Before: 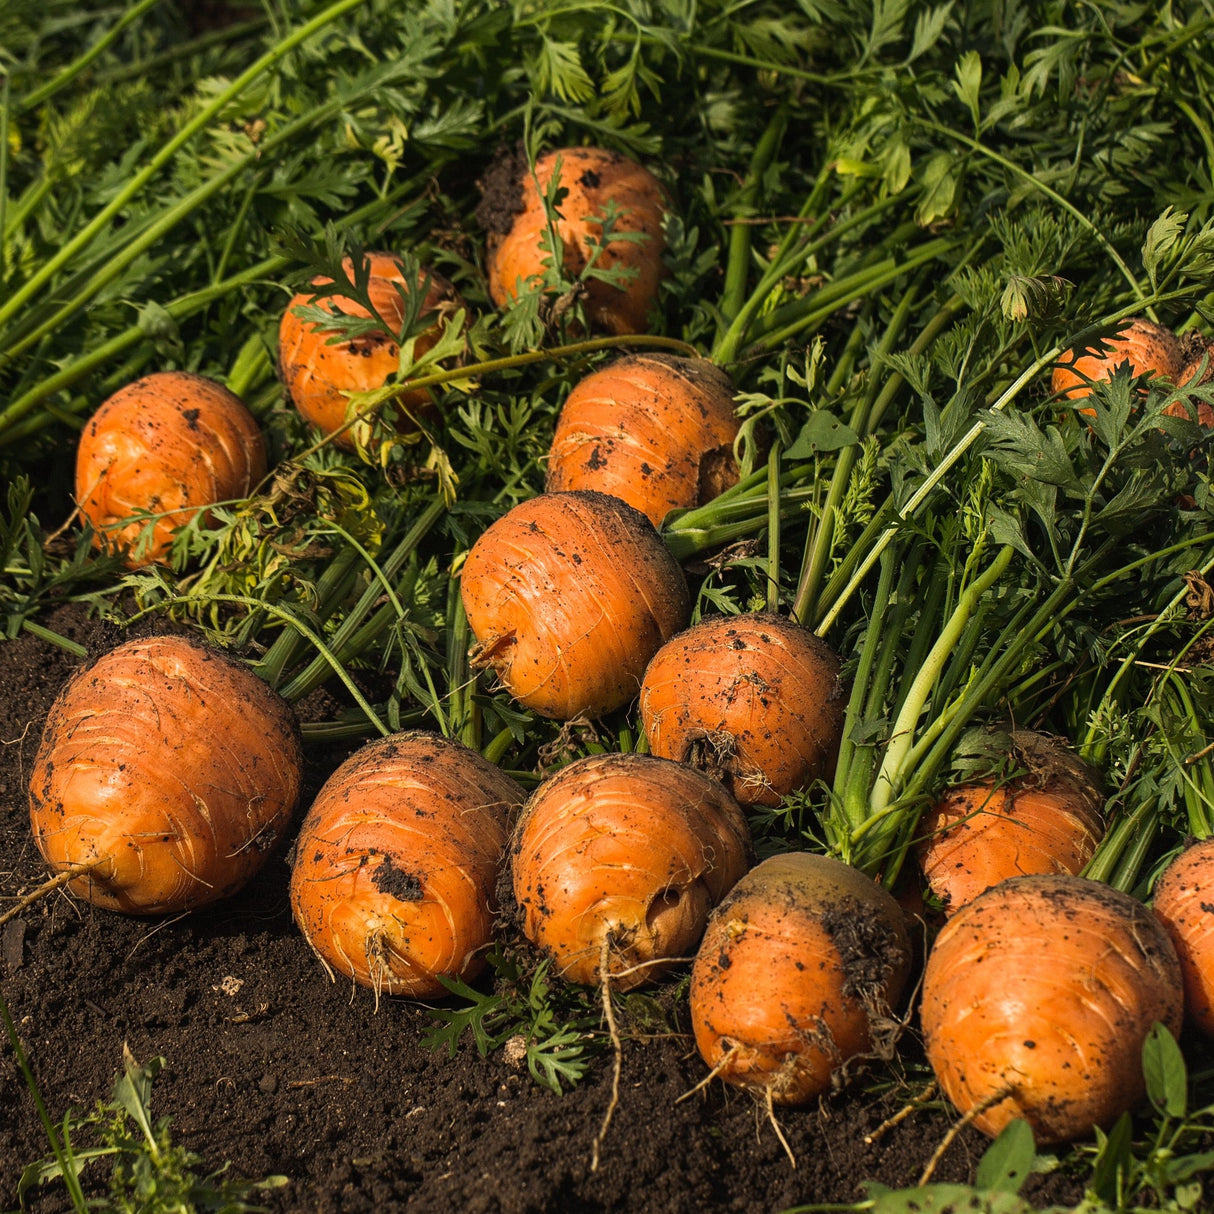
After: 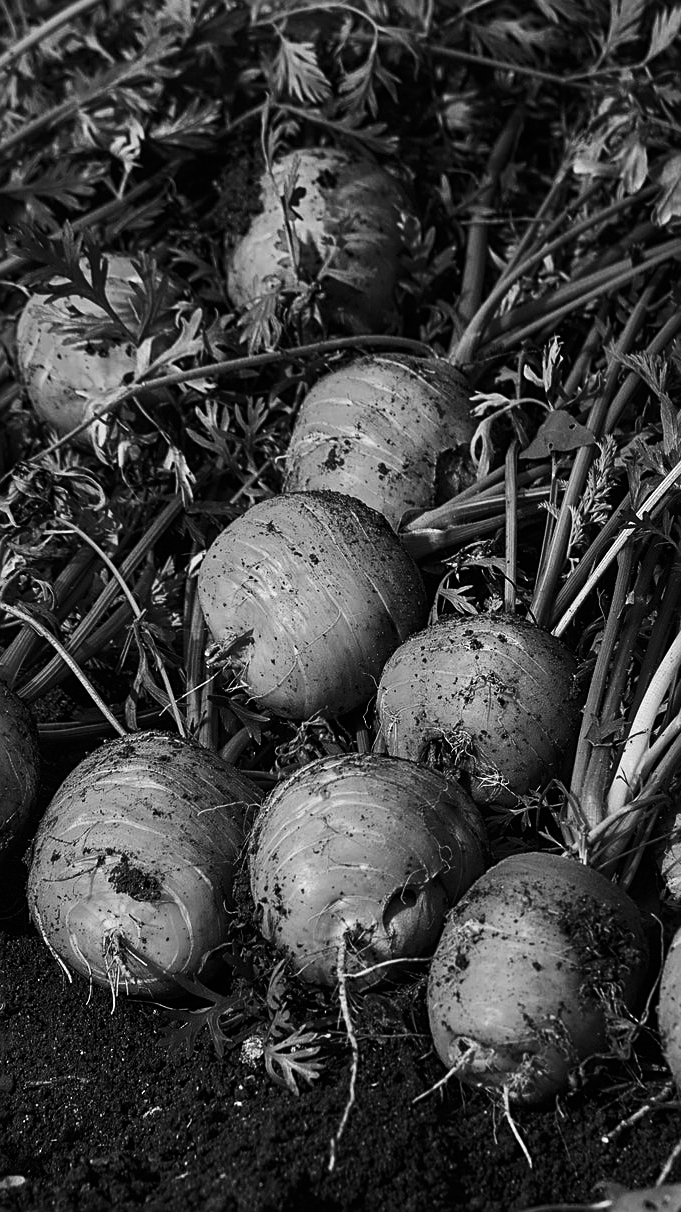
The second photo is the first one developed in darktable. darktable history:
monochrome: on, module defaults
crop: left 21.674%, right 22.086%
sharpen: on, module defaults
contrast brightness saturation: contrast 0.19, brightness -0.11, saturation 0.21
